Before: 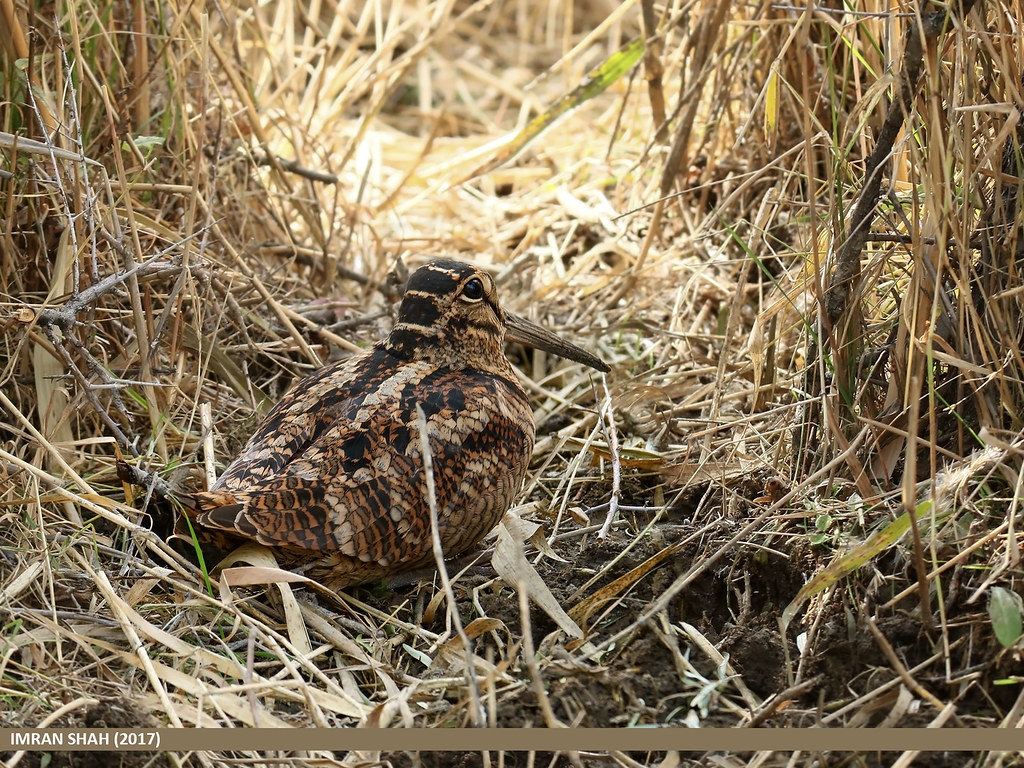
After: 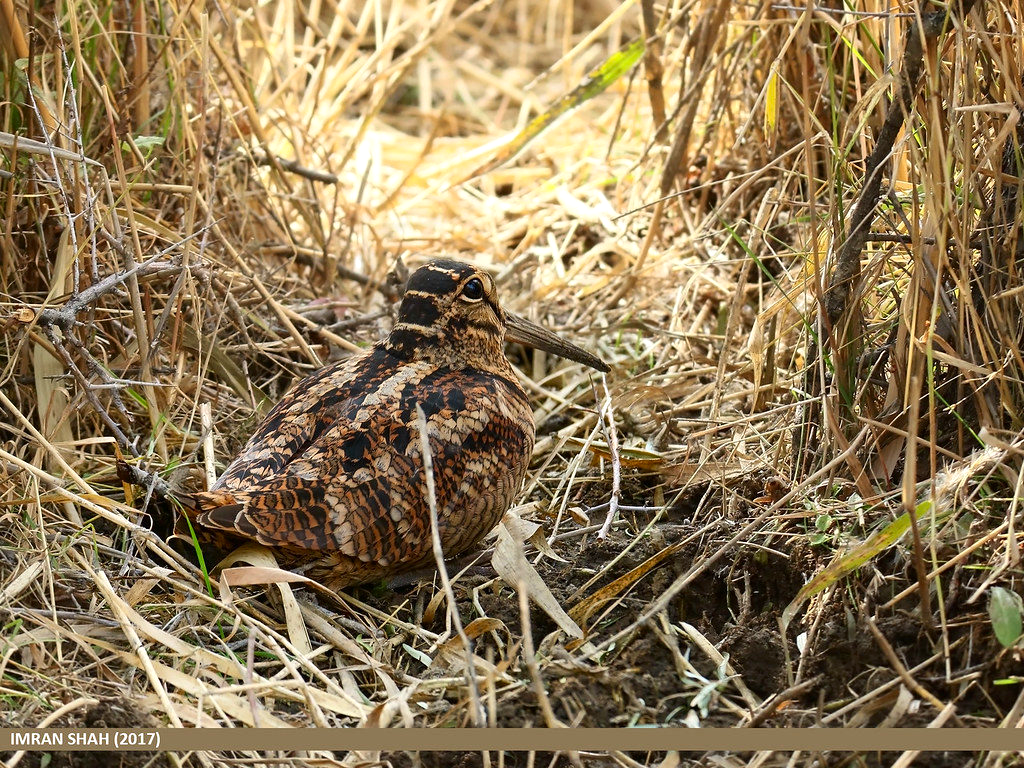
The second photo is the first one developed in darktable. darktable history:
exposure: exposure 0.127 EV, compensate highlight preservation false
contrast brightness saturation: contrast 0.08, saturation 0.2
